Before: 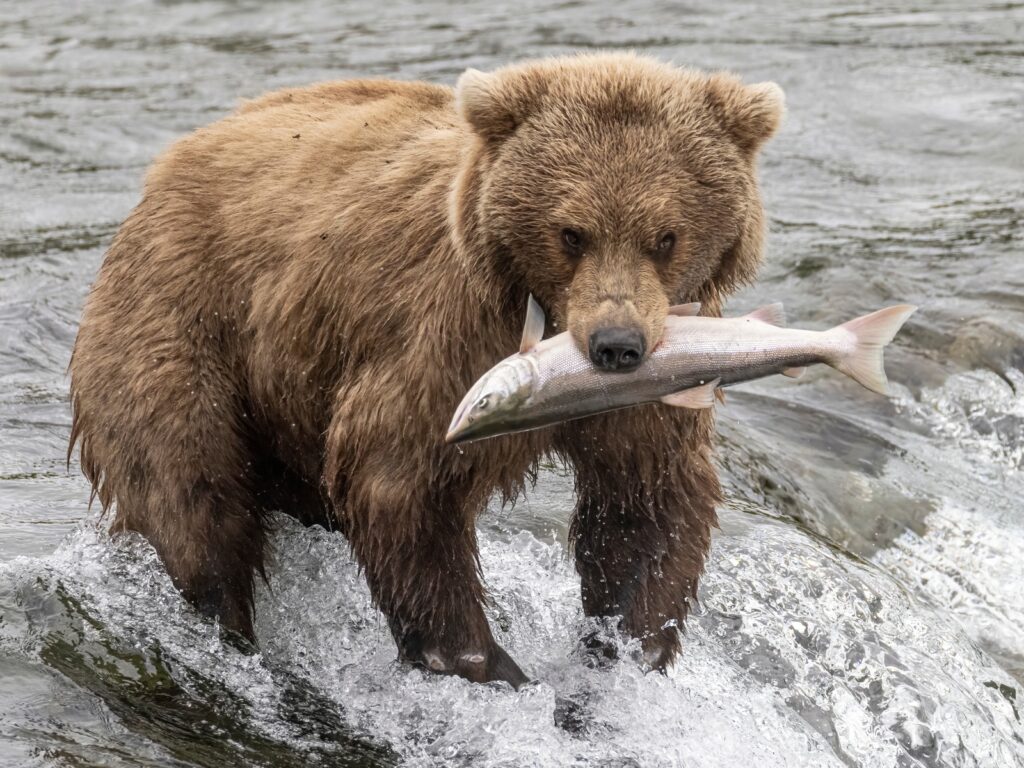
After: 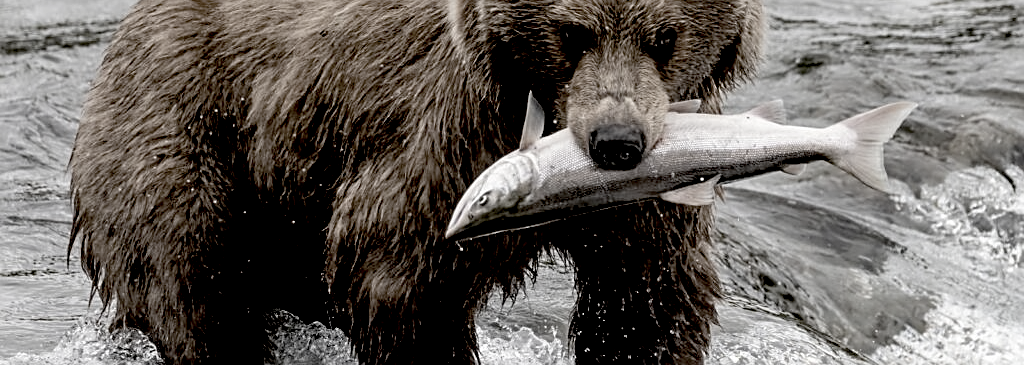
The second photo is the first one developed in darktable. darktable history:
crop and rotate: top 26.467%, bottom 25.935%
color zones: curves: ch1 [(0, 0.153) (0.143, 0.15) (0.286, 0.151) (0.429, 0.152) (0.571, 0.152) (0.714, 0.151) (0.857, 0.151) (1, 0.153)]
sharpen: on, module defaults
exposure: black level correction 0.057, compensate highlight preservation false
